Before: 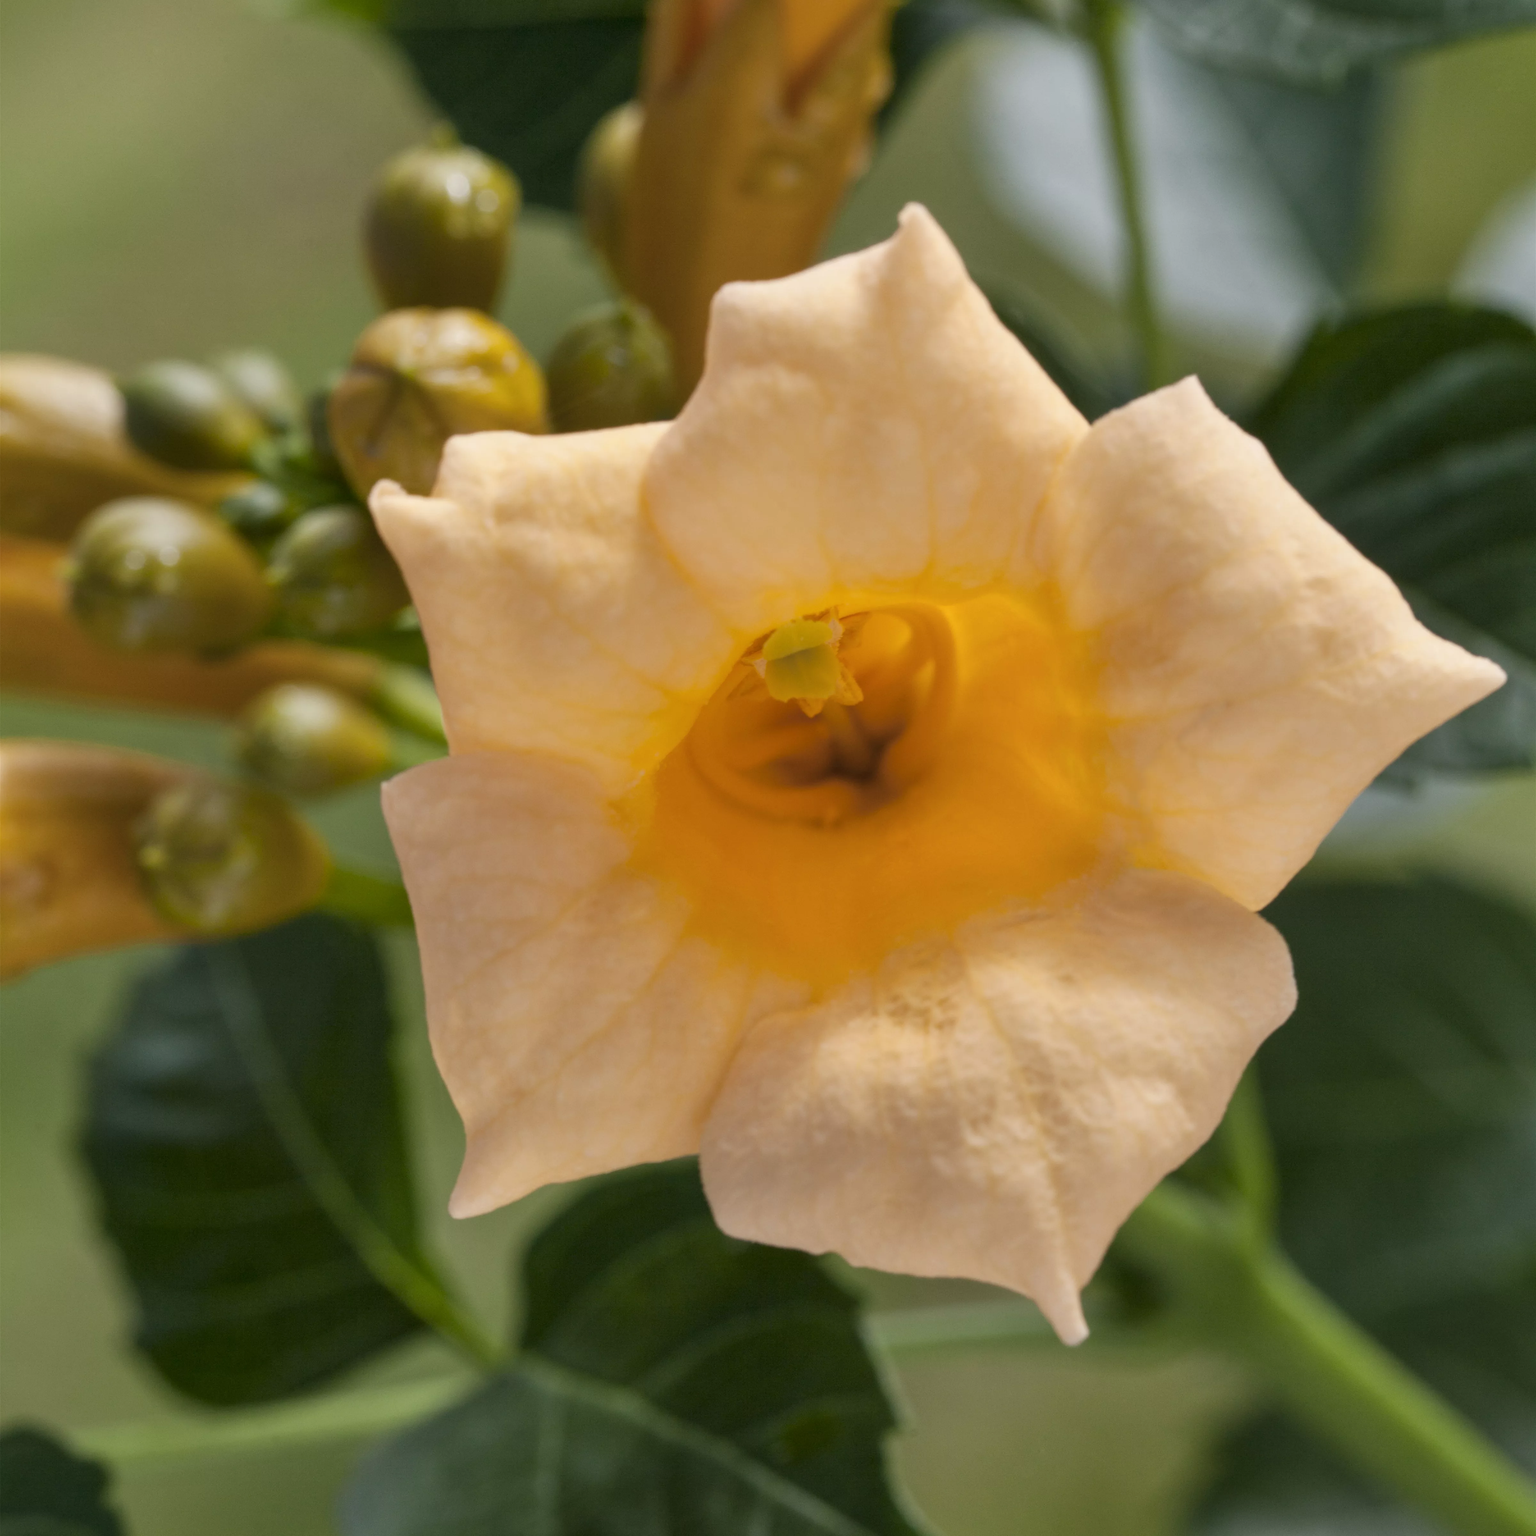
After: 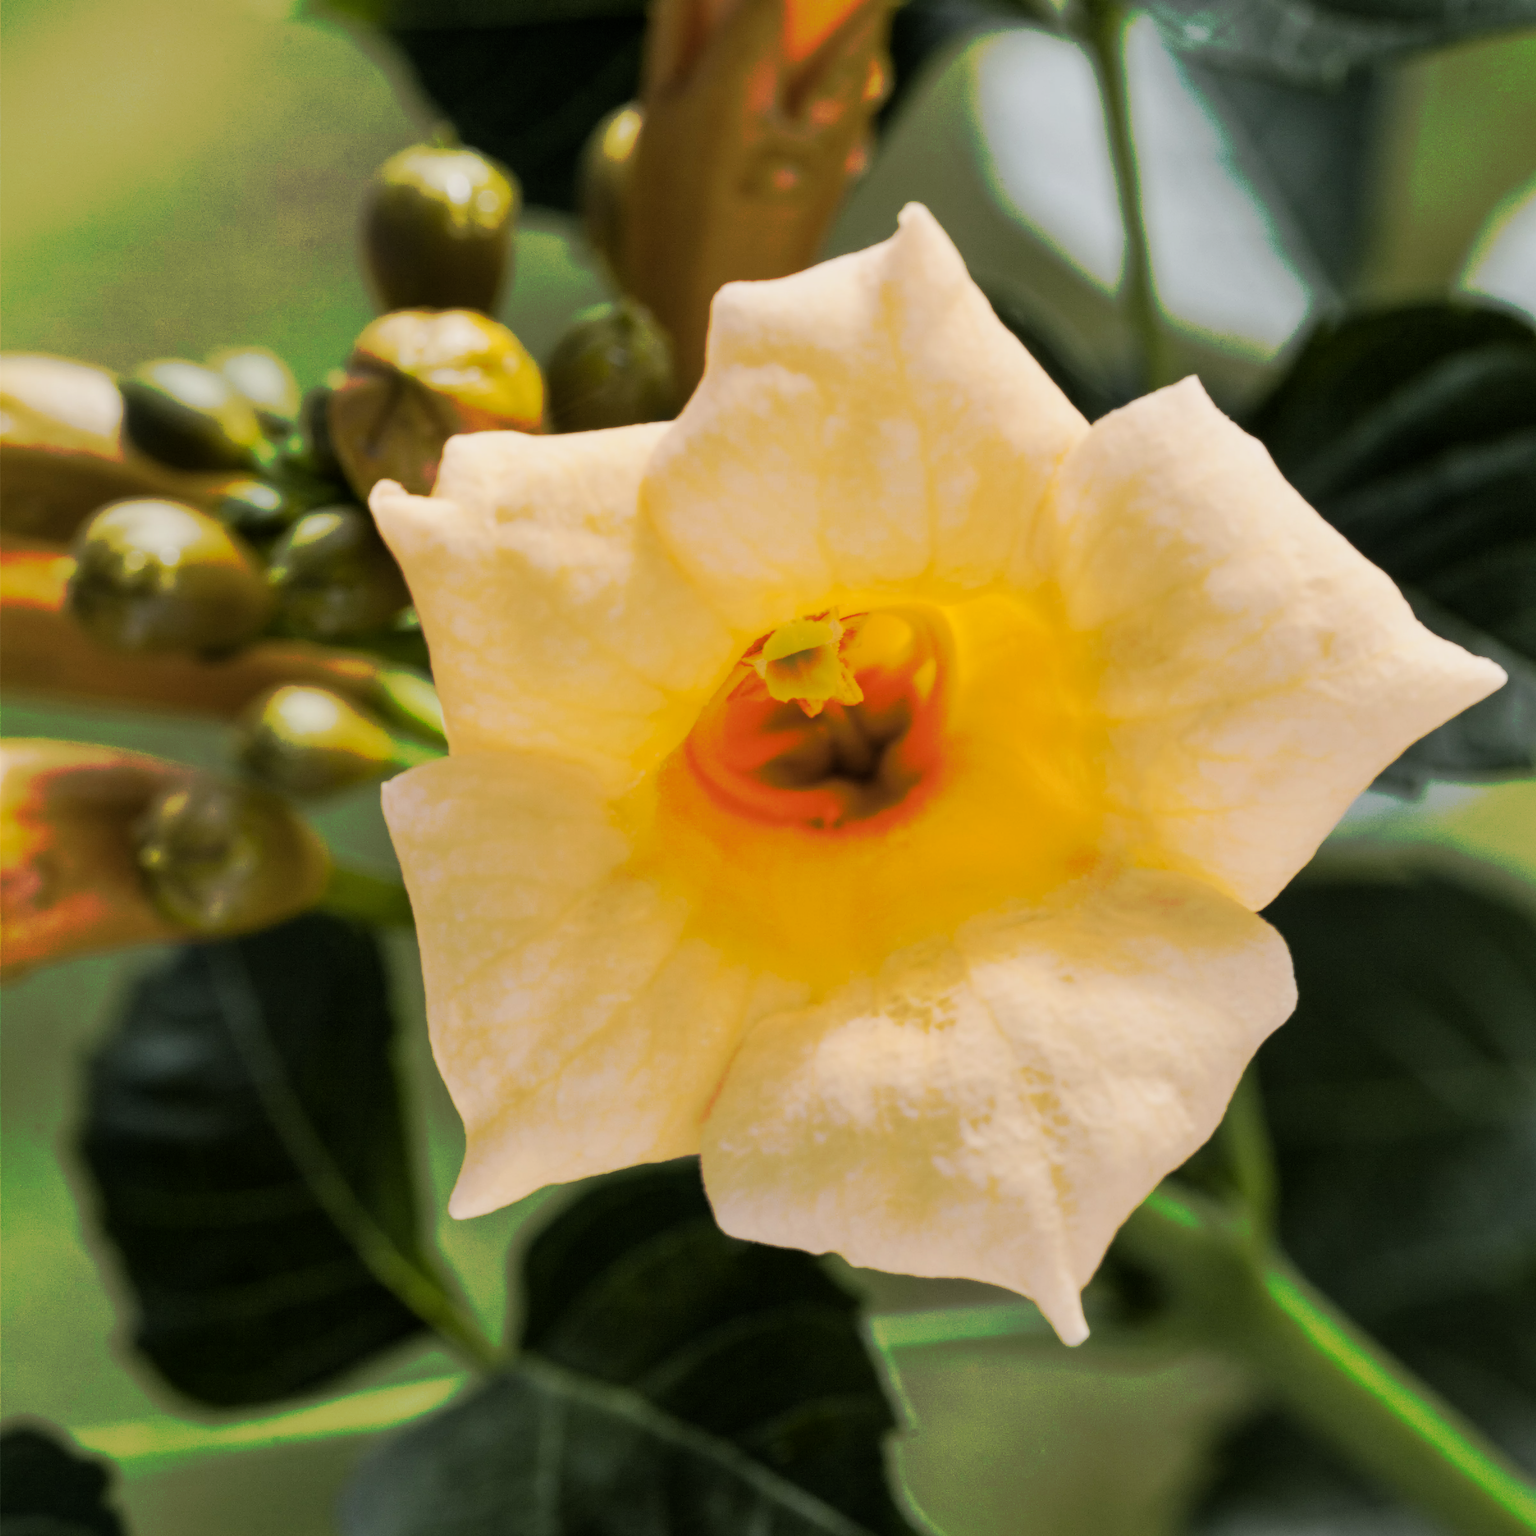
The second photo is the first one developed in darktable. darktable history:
filmic rgb: black relative exposure -16 EV, white relative exposure 6.29 EV, hardness 5.1, contrast 1.35
sharpen: radius 1.272, amount 0.305, threshold 0
tone curve: curves: ch0 [(0, 0) (0.003, 0.003) (0.011, 0.011) (0.025, 0.024) (0.044, 0.043) (0.069, 0.067) (0.1, 0.096) (0.136, 0.131) (0.177, 0.171) (0.224, 0.217) (0.277, 0.267) (0.335, 0.324) (0.399, 0.385) (0.468, 0.452) (0.543, 0.632) (0.623, 0.697) (0.709, 0.766) (0.801, 0.839) (0.898, 0.917) (1, 1)], preserve colors none
